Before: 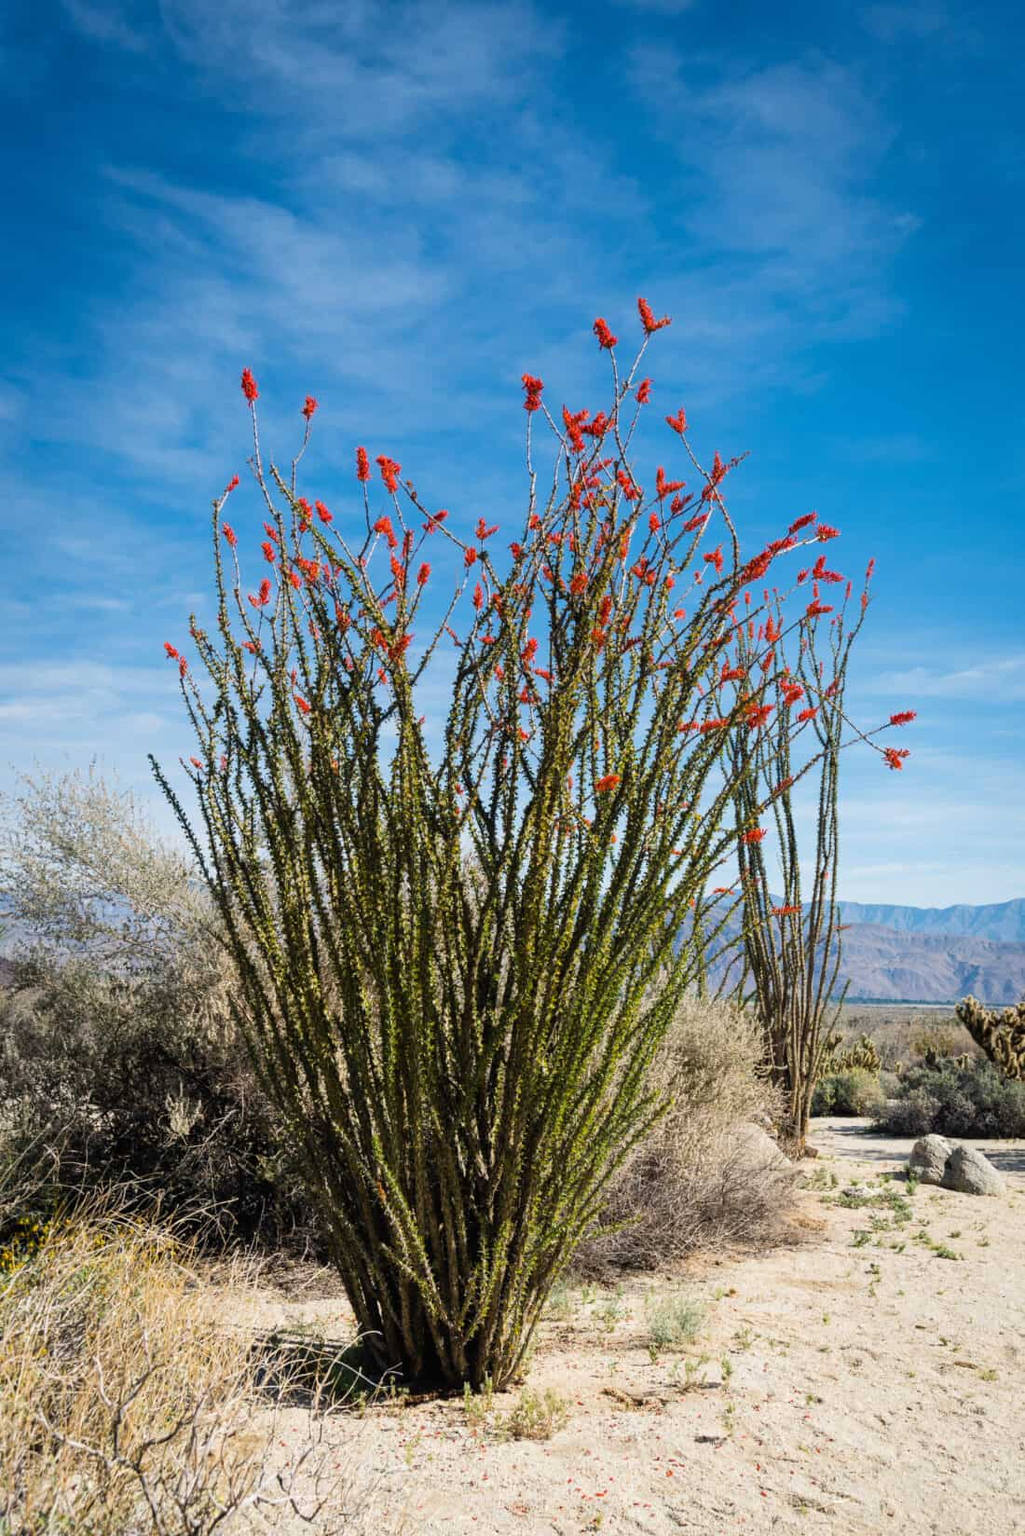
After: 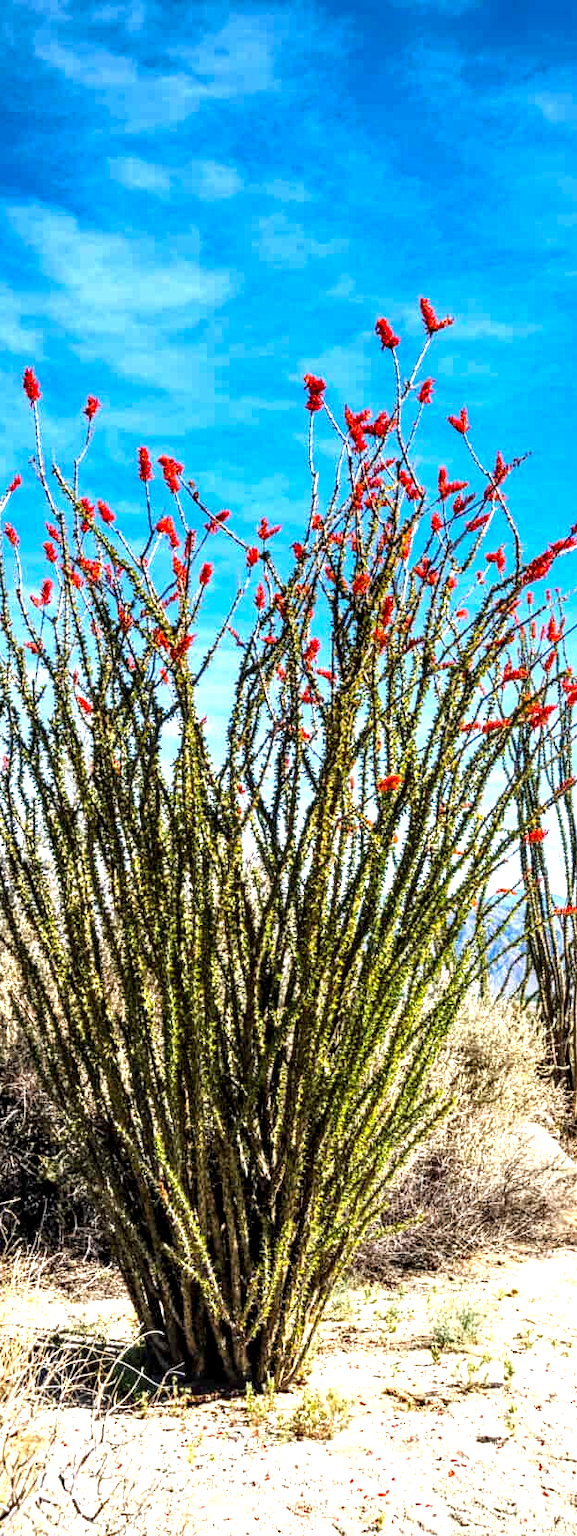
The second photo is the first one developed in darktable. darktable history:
crop: left 21.34%, right 22.267%
haze removal: adaptive false
local contrast: highlights 63%, shadows 53%, detail 169%, midtone range 0.51
exposure: black level correction 0, exposure 0.893 EV, compensate exposure bias true, compensate highlight preservation false
contrast brightness saturation: contrast 0.044, saturation 0.163
